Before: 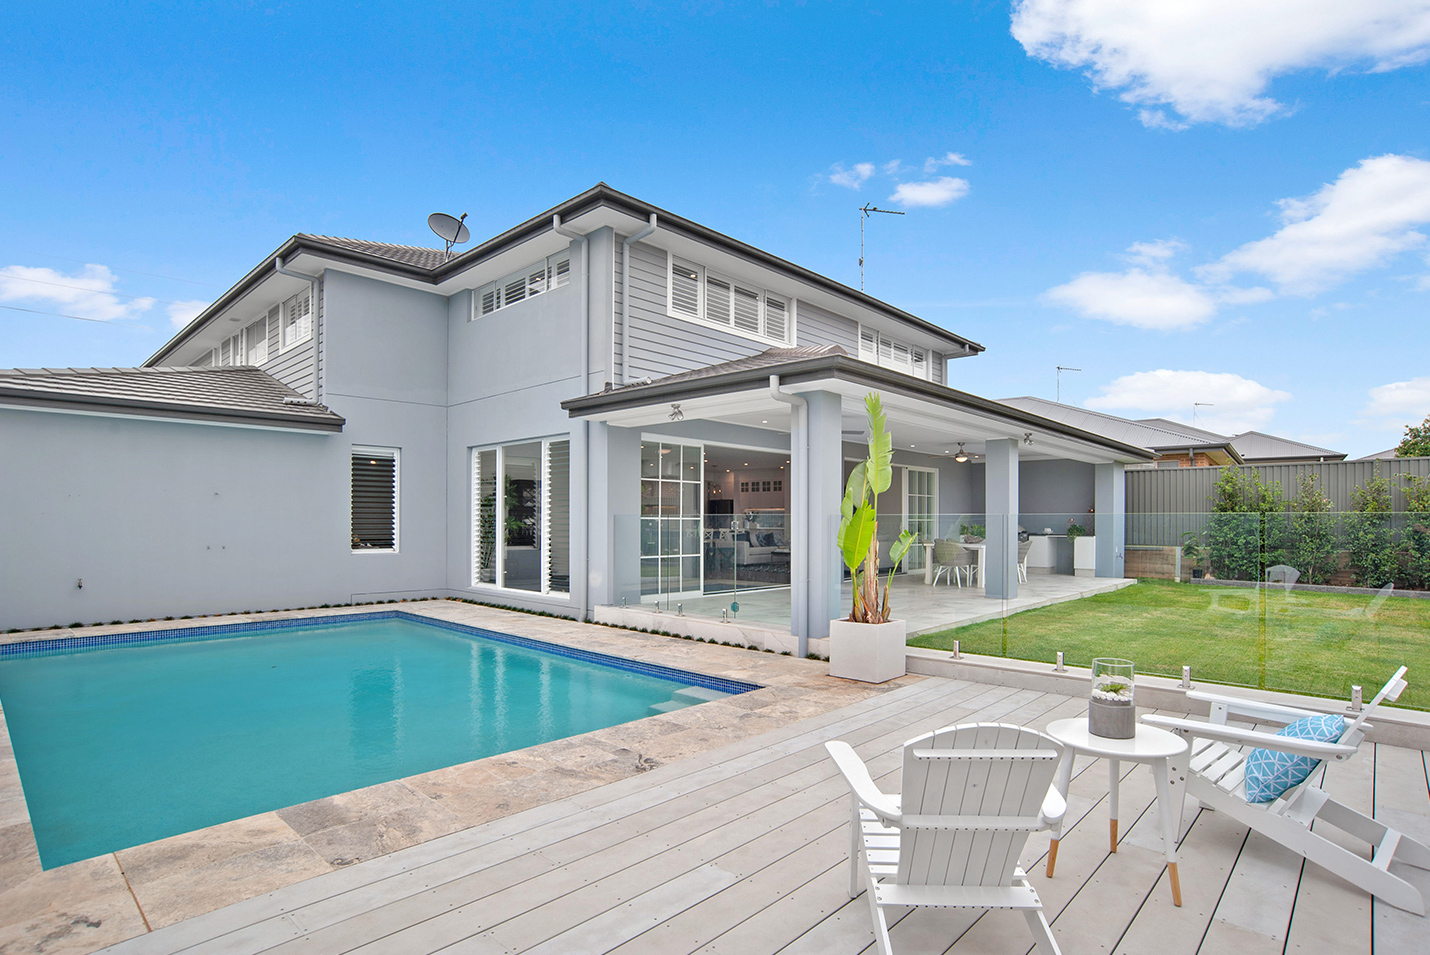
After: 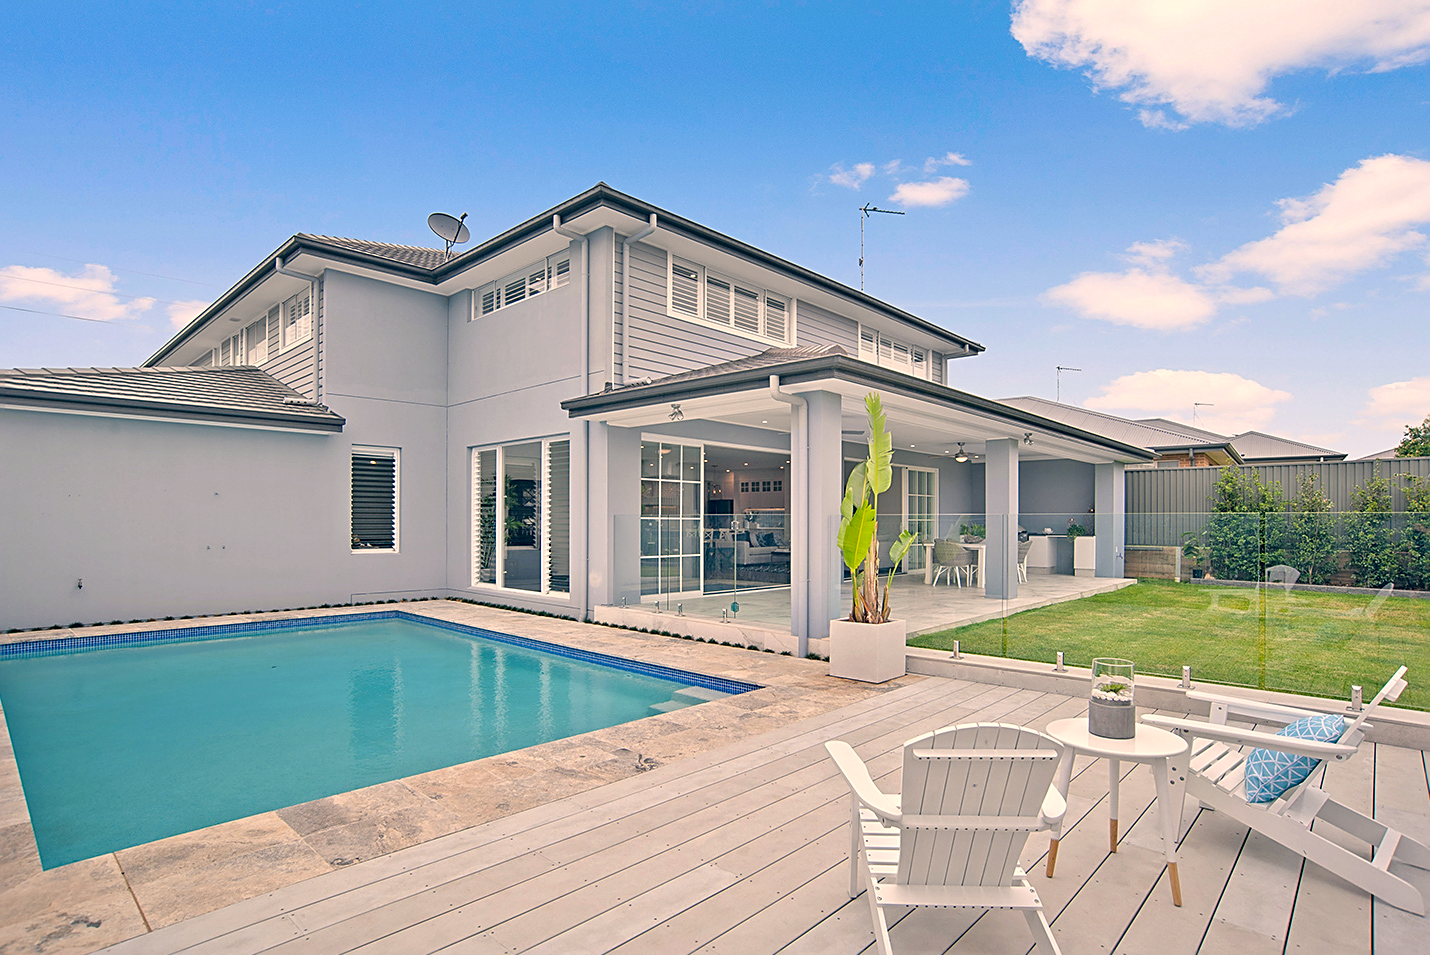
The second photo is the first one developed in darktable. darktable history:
sharpen: on, module defaults
color correction: highlights a* 10.38, highlights b* 14.67, shadows a* -10.12, shadows b* -14.84
